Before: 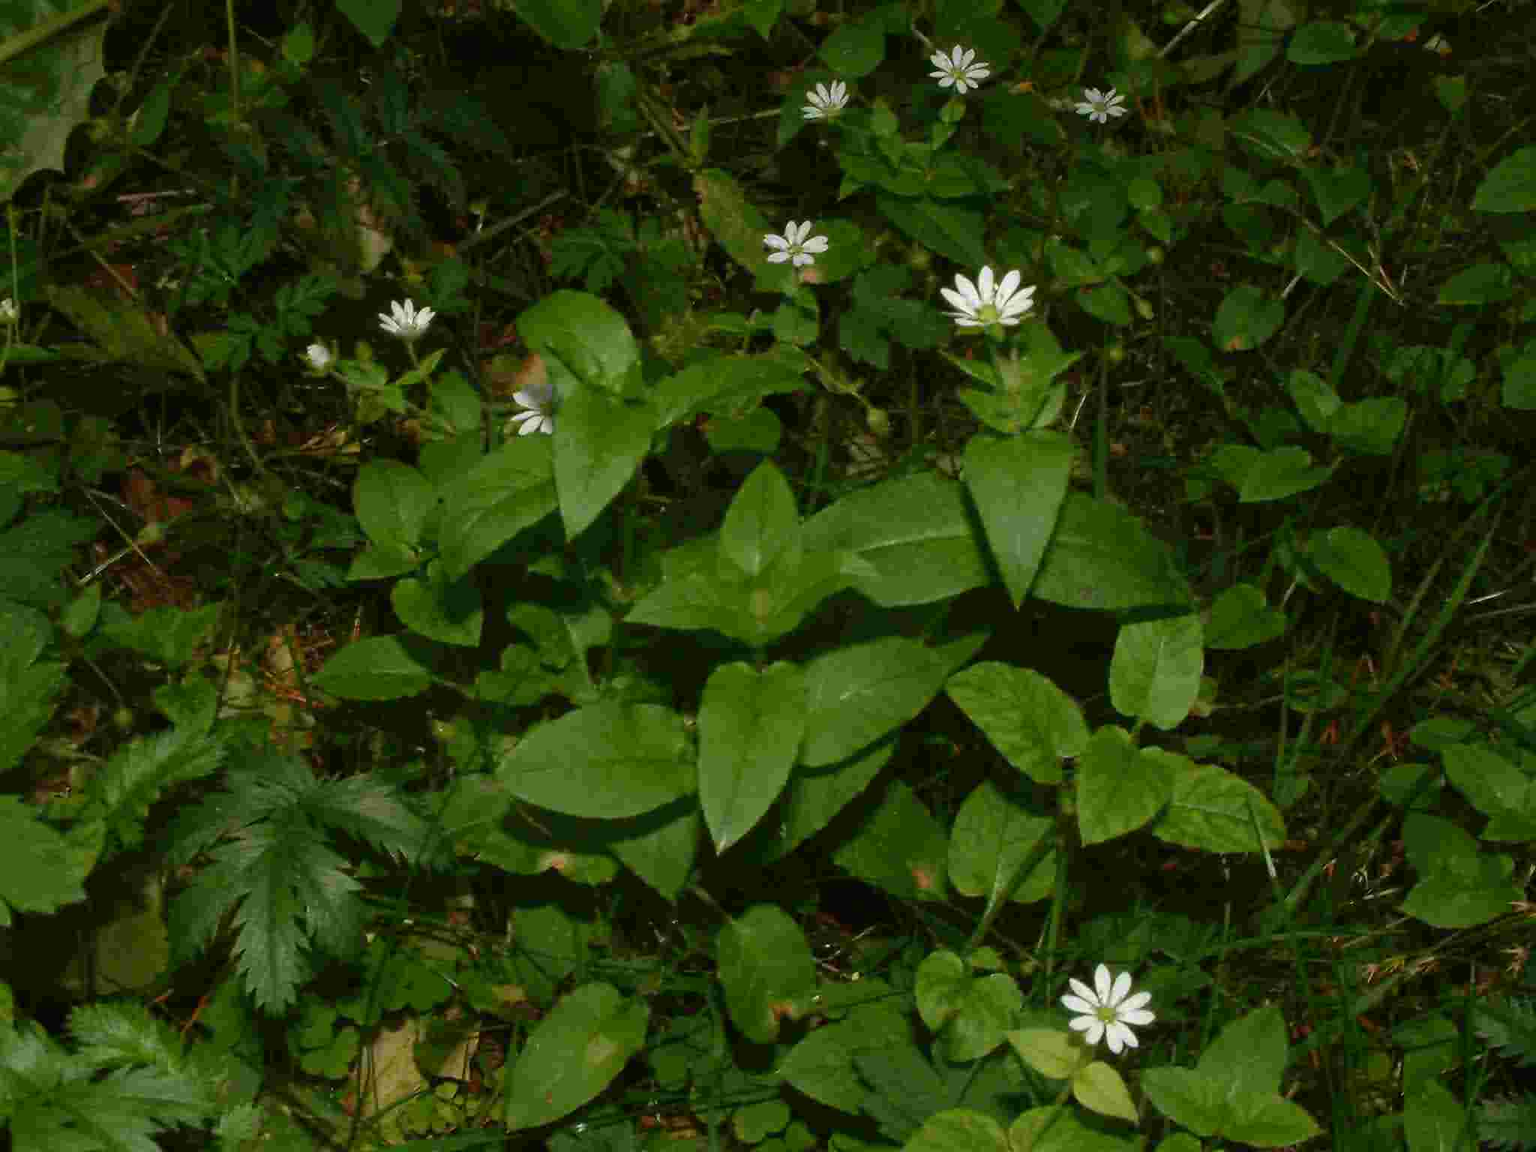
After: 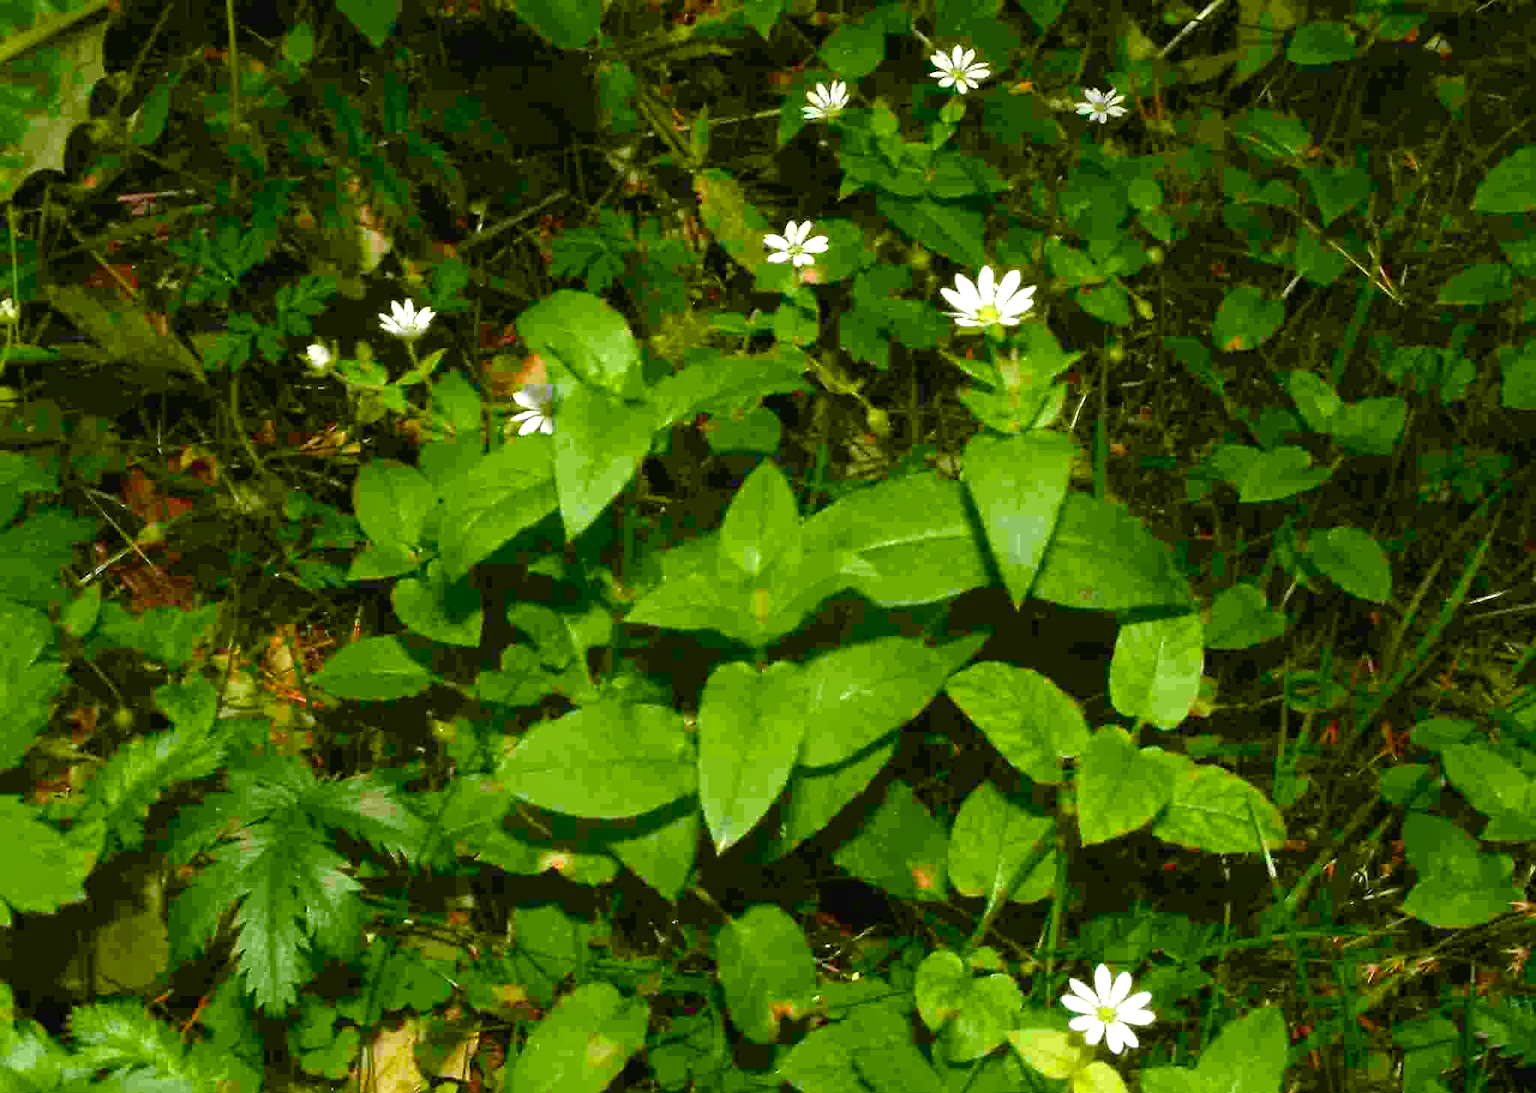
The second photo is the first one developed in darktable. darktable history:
exposure: black level correction 0.001, exposure 0.963 EV, compensate highlight preservation false
tone equalizer: -8 EV -0.727 EV, -7 EV -0.705 EV, -6 EV -0.603 EV, -5 EV -0.401 EV, -3 EV 0.368 EV, -2 EV 0.6 EV, -1 EV 0.69 EV, +0 EV 0.727 EV
crop and rotate: top 0.012%, bottom 5.02%
color balance rgb: linear chroma grading › global chroma 25.433%, perceptual saturation grading › global saturation 14.145%, perceptual saturation grading › highlights -25.525%, perceptual saturation grading › shadows 24.795%, contrast -10.607%
